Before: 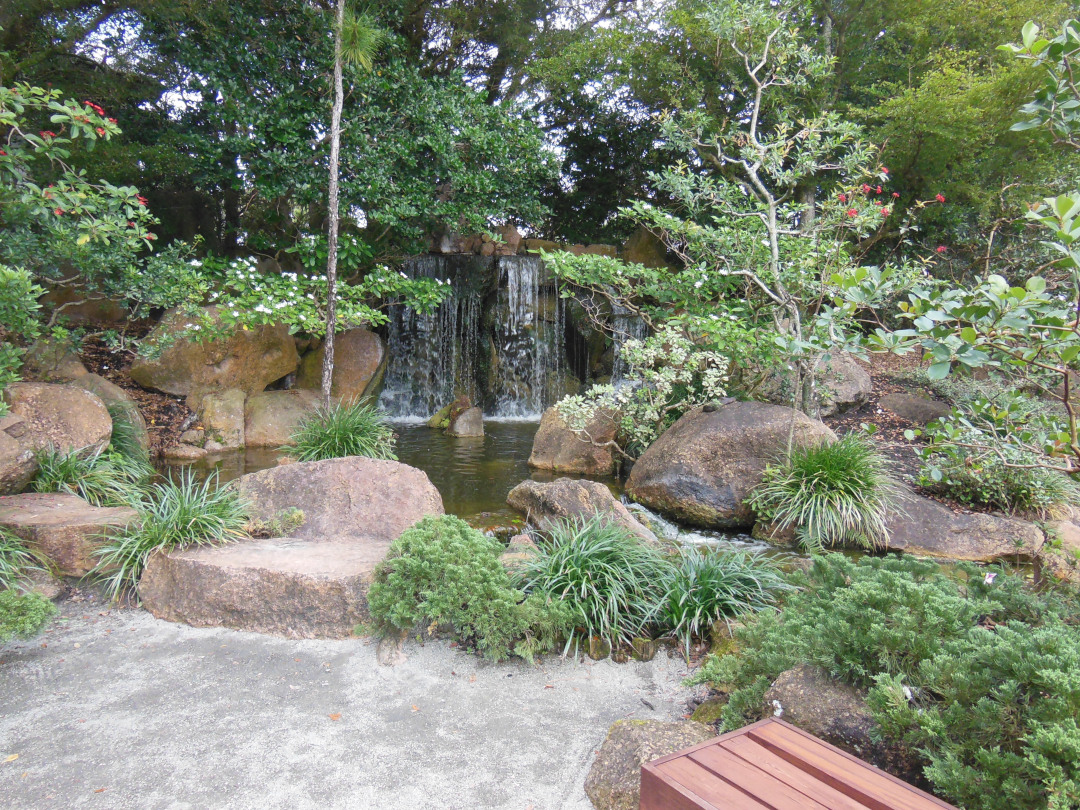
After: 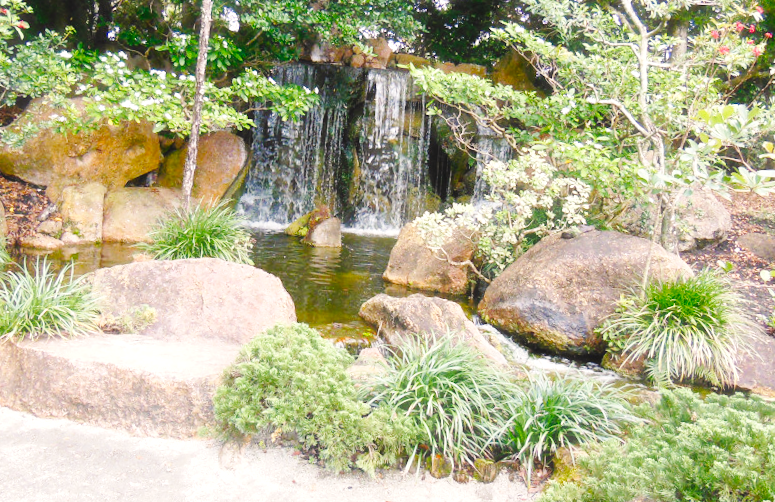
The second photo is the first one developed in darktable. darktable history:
haze removal: strength -0.094, compatibility mode true, adaptive false
exposure: exposure 0.201 EV, compensate exposure bias true, compensate highlight preservation false
crop and rotate: angle -3.99°, left 9.73%, top 20.417%, right 12.015%, bottom 11.922%
base curve: curves: ch0 [(0, 0) (0.036, 0.025) (0.121, 0.166) (0.206, 0.329) (0.605, 0.79) (1, 1)], preserve colors none
color balance rgb: highlights gain › chroma 3.011%, highlights gain › hue 60.05°, perceptual saturation grading › global saturation 0.477%, perceptual saturation grading › mid-tones 6.376%, perceptual saturation grading › shadows 71.515%
